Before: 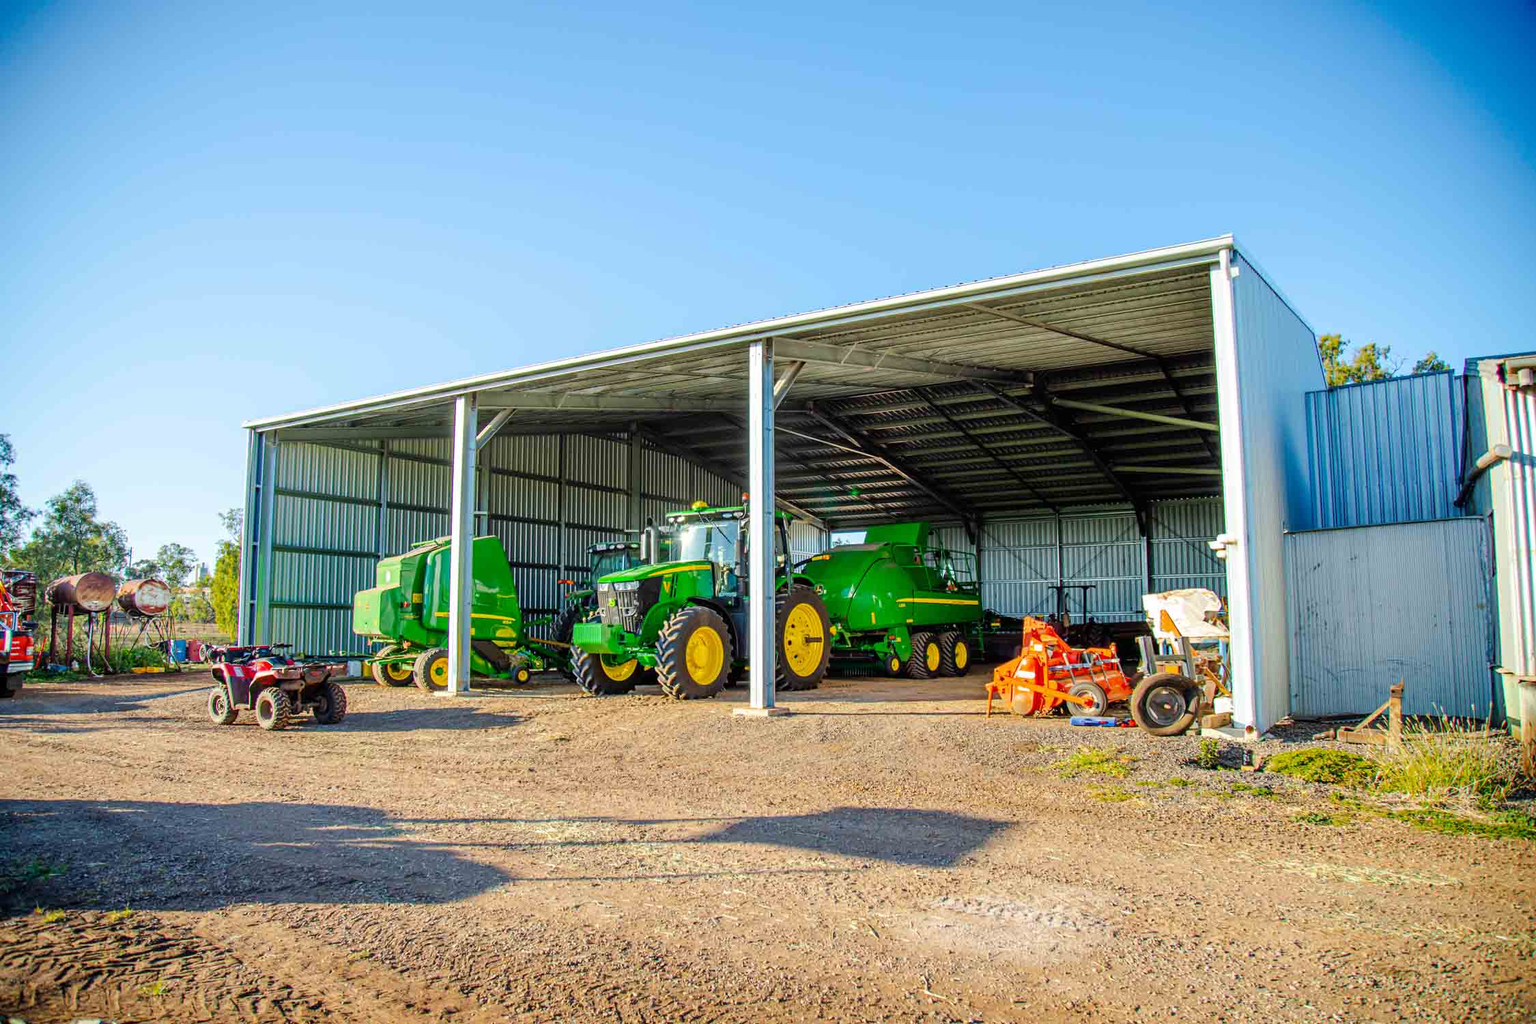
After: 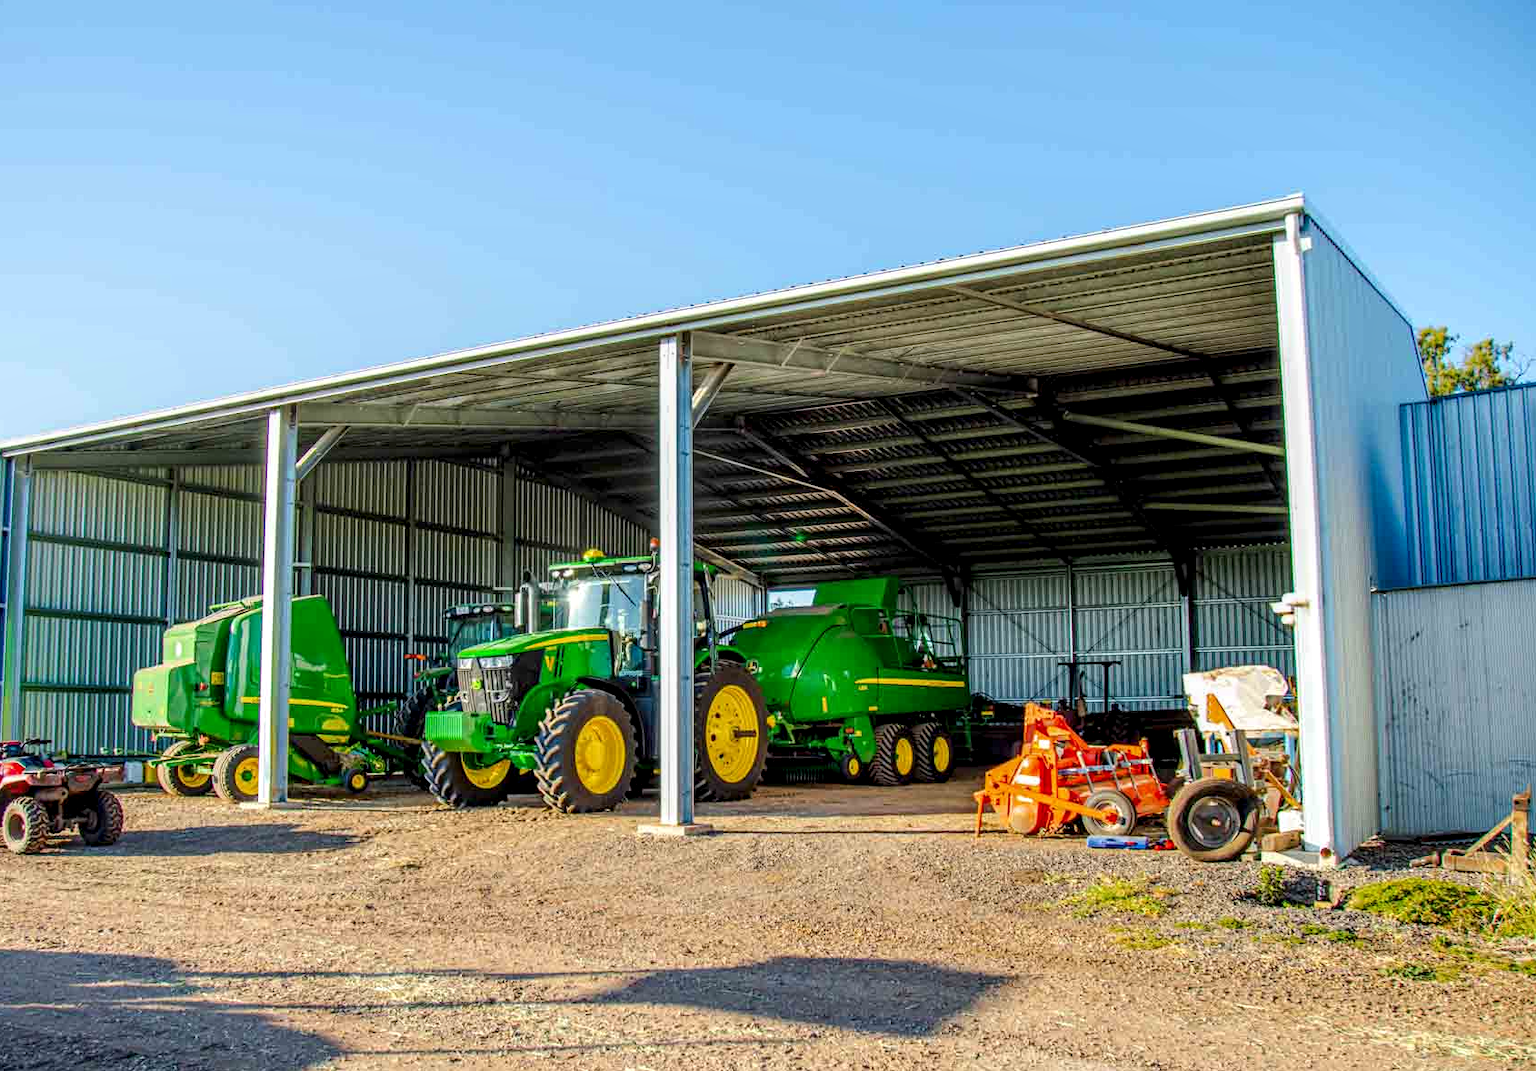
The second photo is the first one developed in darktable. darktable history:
local contrast: shadows 91%, midtone range 0.5
crop: left 16.578%, top 8.7%, right 8.281%, bottom 12.655%
